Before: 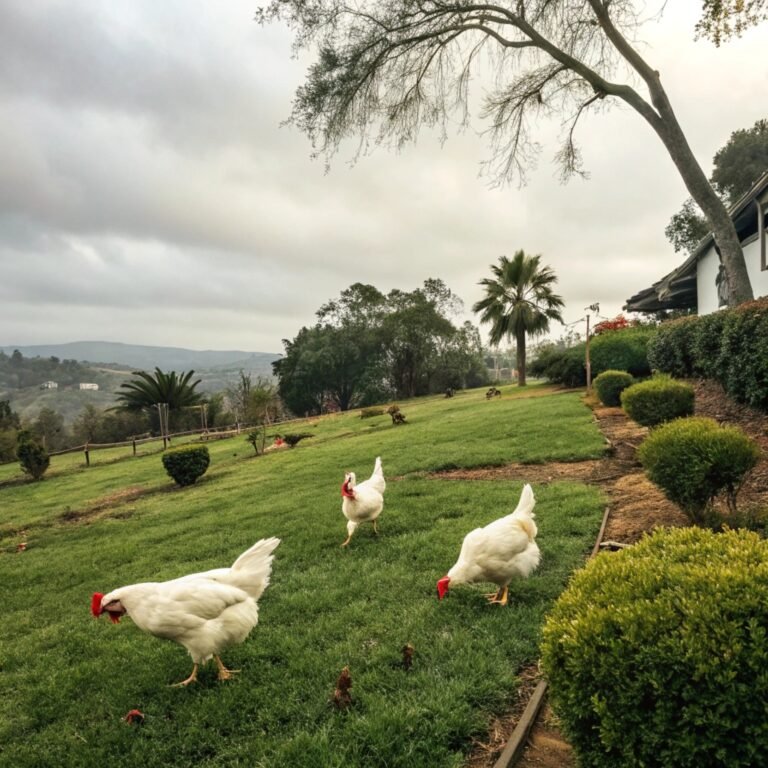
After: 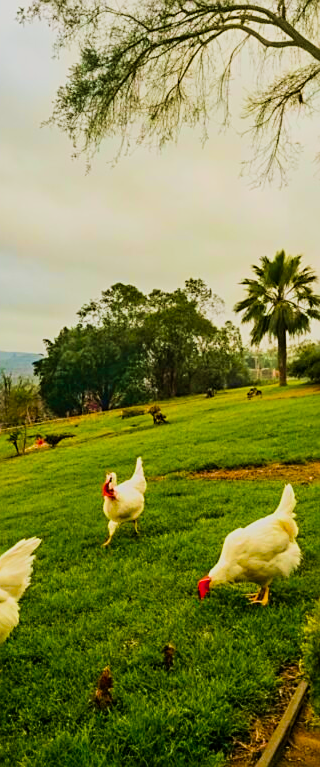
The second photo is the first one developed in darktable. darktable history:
sharpen: on, module defaults
exposure: compensate highlight preservation false
crop: left 31.229%, right 27.105%
color balance: input saturation 134.34%, contrast -10.04%, contrast fulcrum 19.67%, output saturation 133.51%
sigmoid: on, module defaults
velvia: strength 75%
